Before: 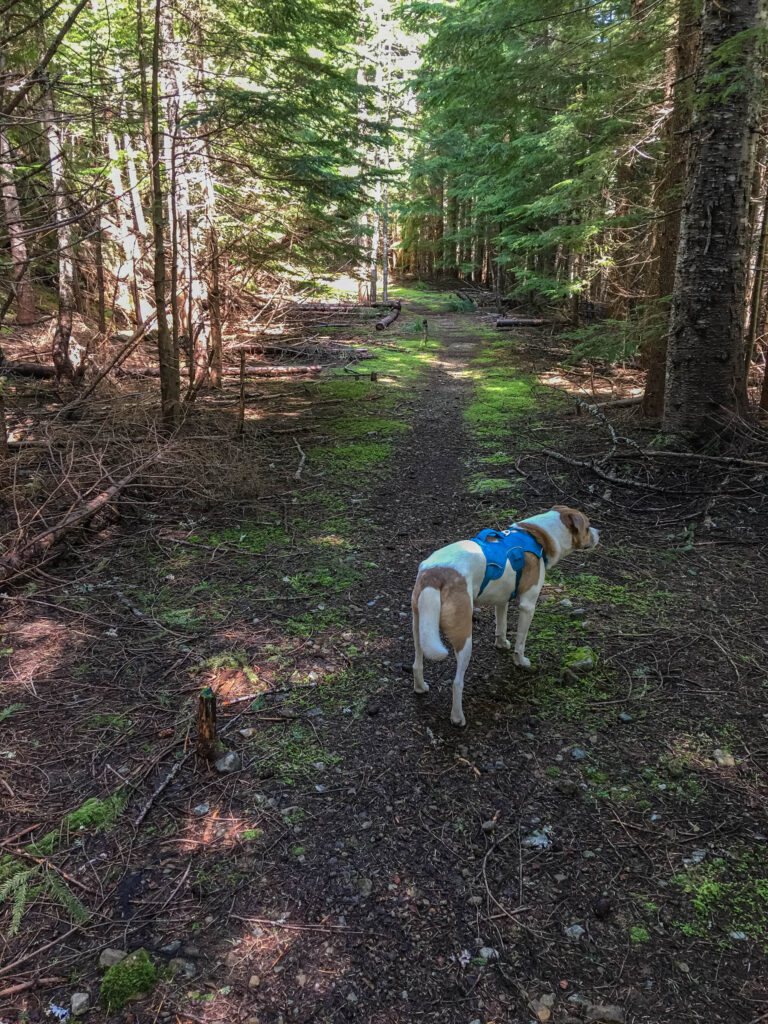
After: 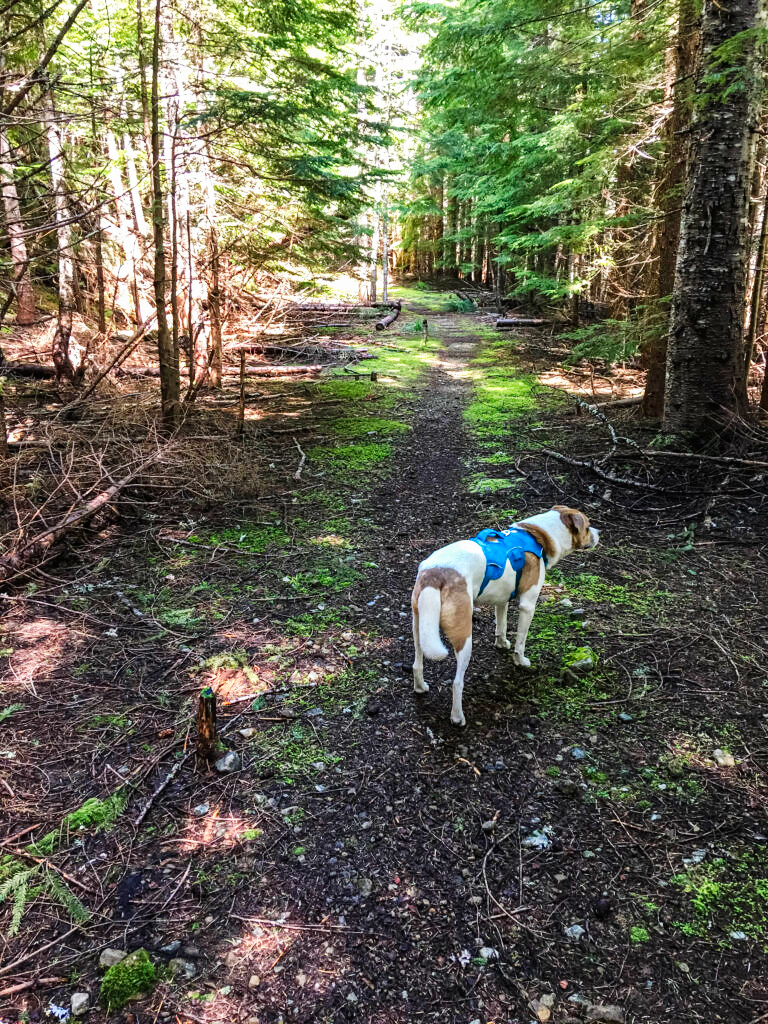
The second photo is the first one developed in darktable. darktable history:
exposure: exposure -0.072 EV, compensate exposure bias true, compensate highlight preservation false
base curve: curves: ch0 [(0, 0) (0.007, 0.004) (0.027, 0.03) (0.046, 0.07) (0.207, 0.54) (0.442, 0.872) (0.673, 0.972) (1, 1)], preserve colors none
levels: mode automatic, levels [0, 0.618, 1]
